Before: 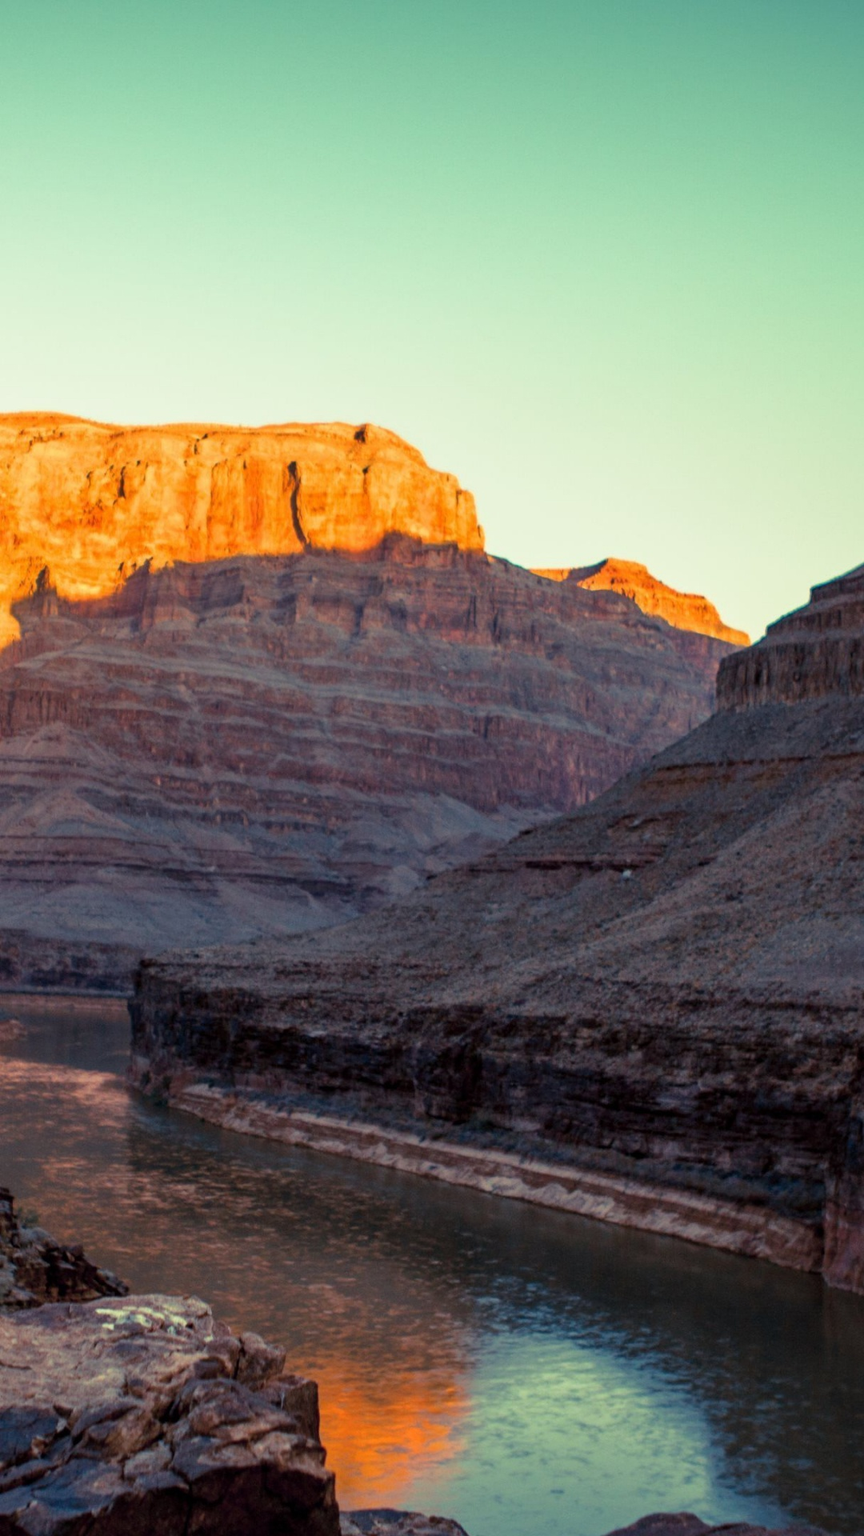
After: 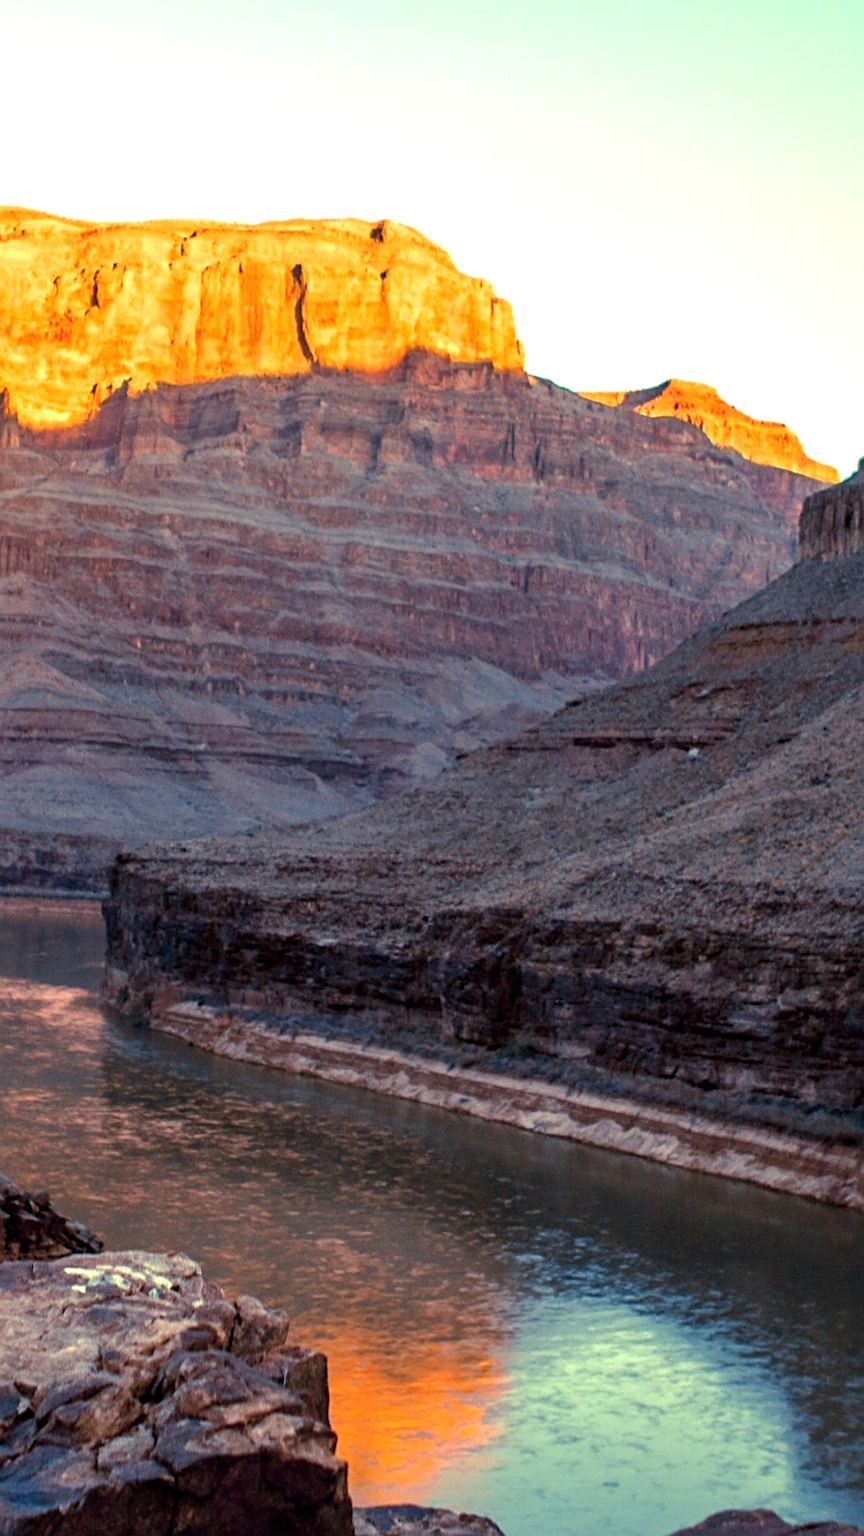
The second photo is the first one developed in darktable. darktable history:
exposure: exposure 0.654 EV, compensate highlight preservation false
tone equalizer: on, module defaults
crop and rotate: left 4.848%, top 15.542%, right 10.657%
sharpen: on, module defaults
